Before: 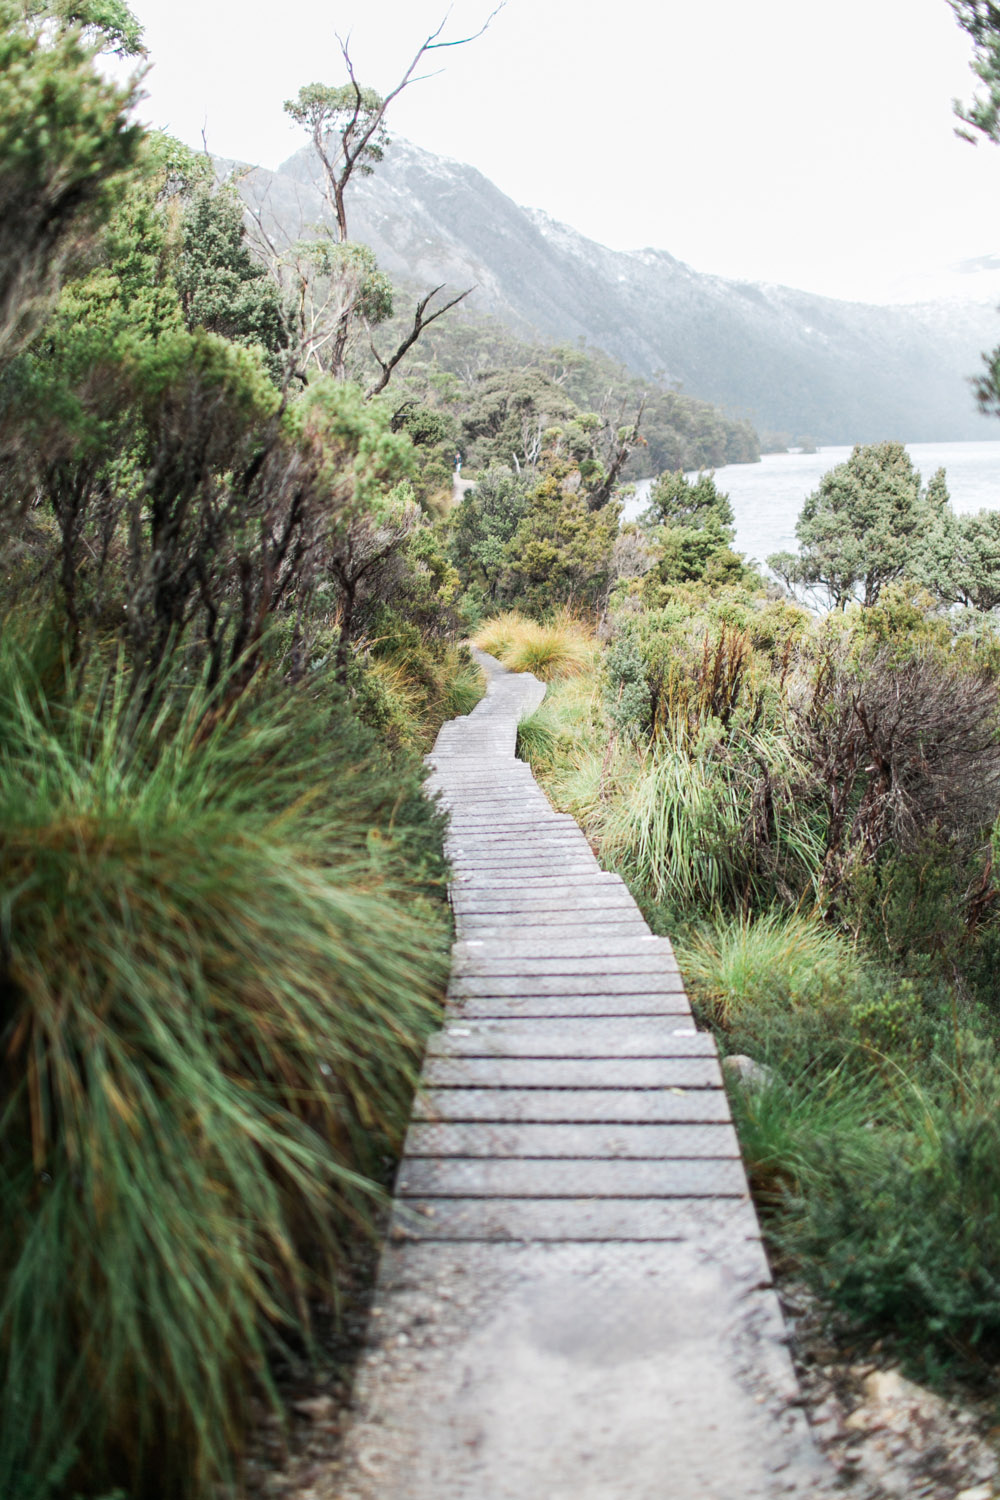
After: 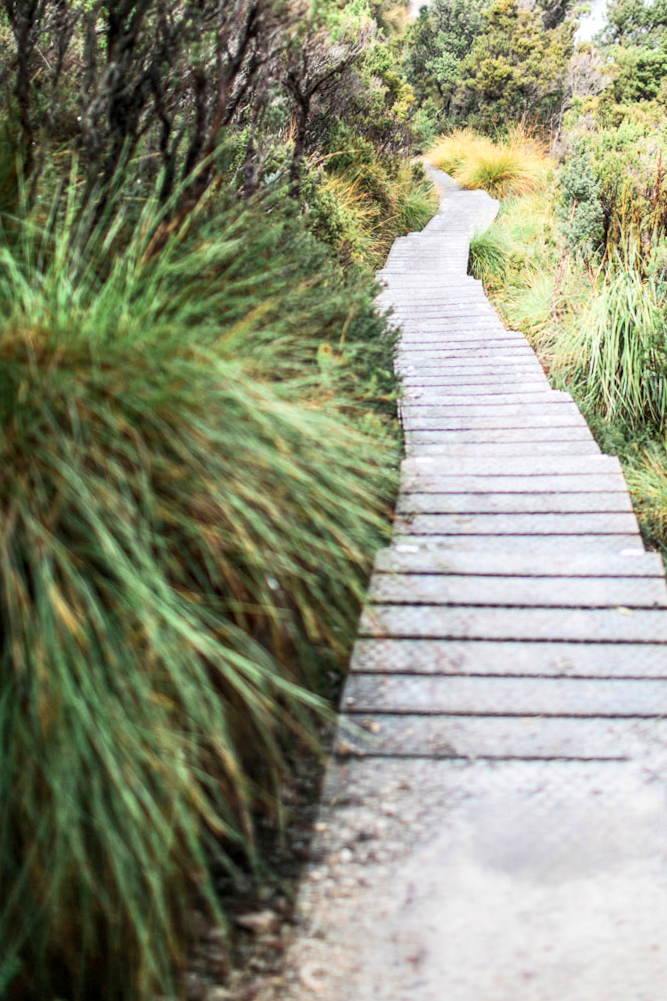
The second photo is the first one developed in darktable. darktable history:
crop and rotate: angle -0.82°, left 3.85%, top 31.828%, right 27.992%
contrast brightness saturation: contrast 0.2, brightness 0.16, saturation 0.22
local contrast: on, module defaults
